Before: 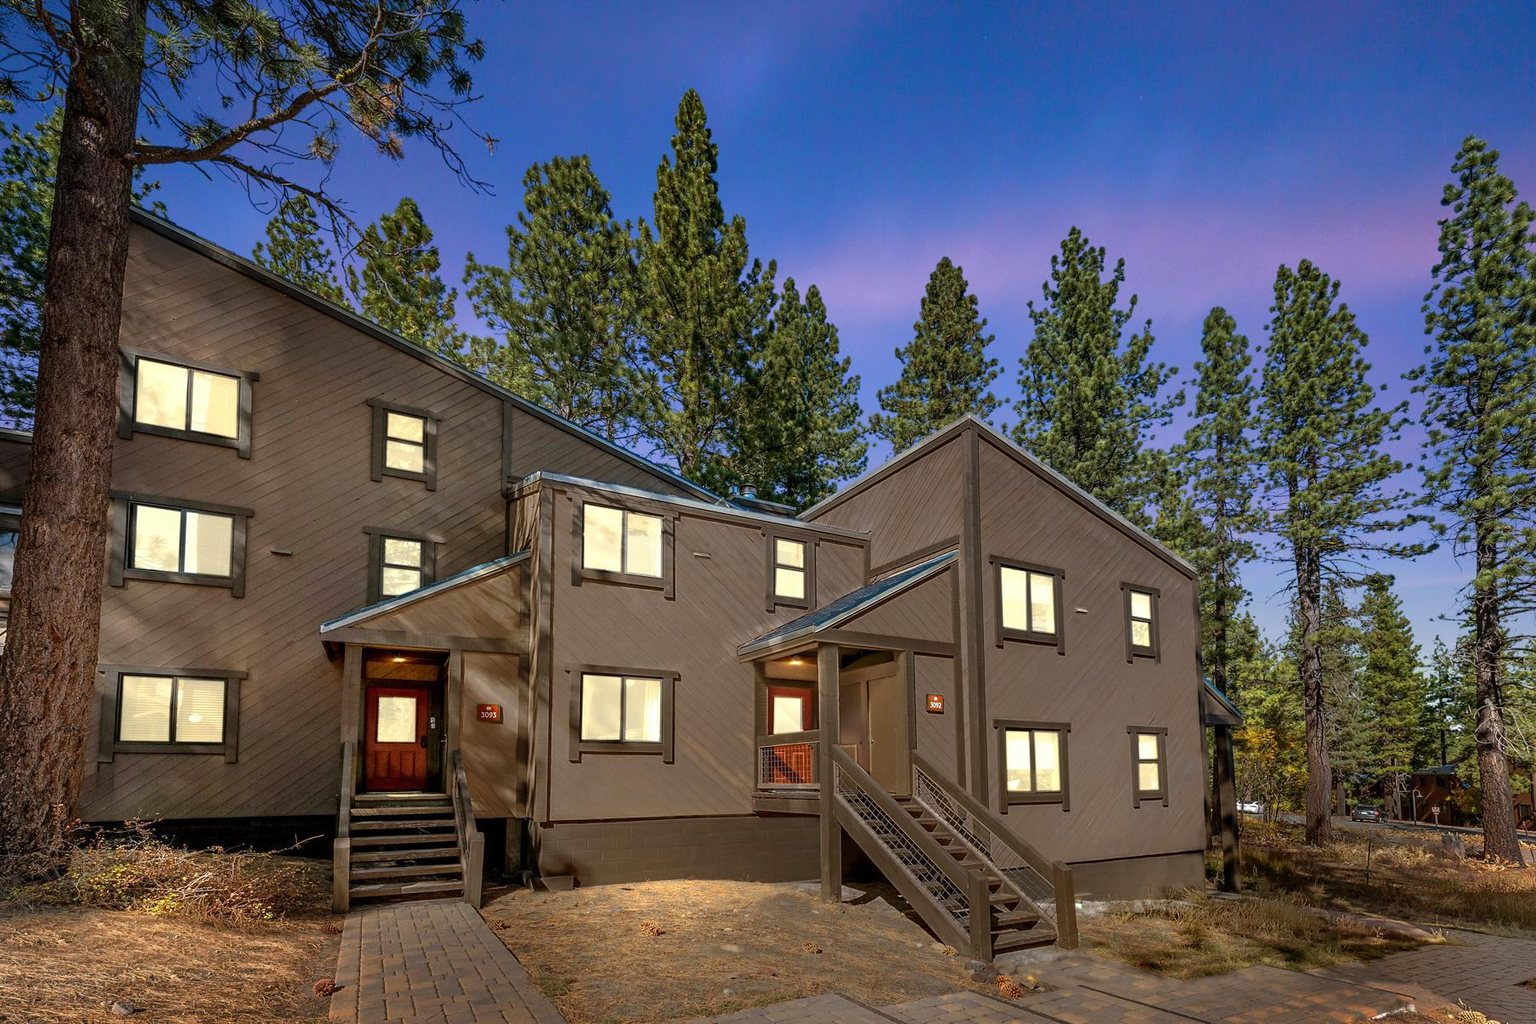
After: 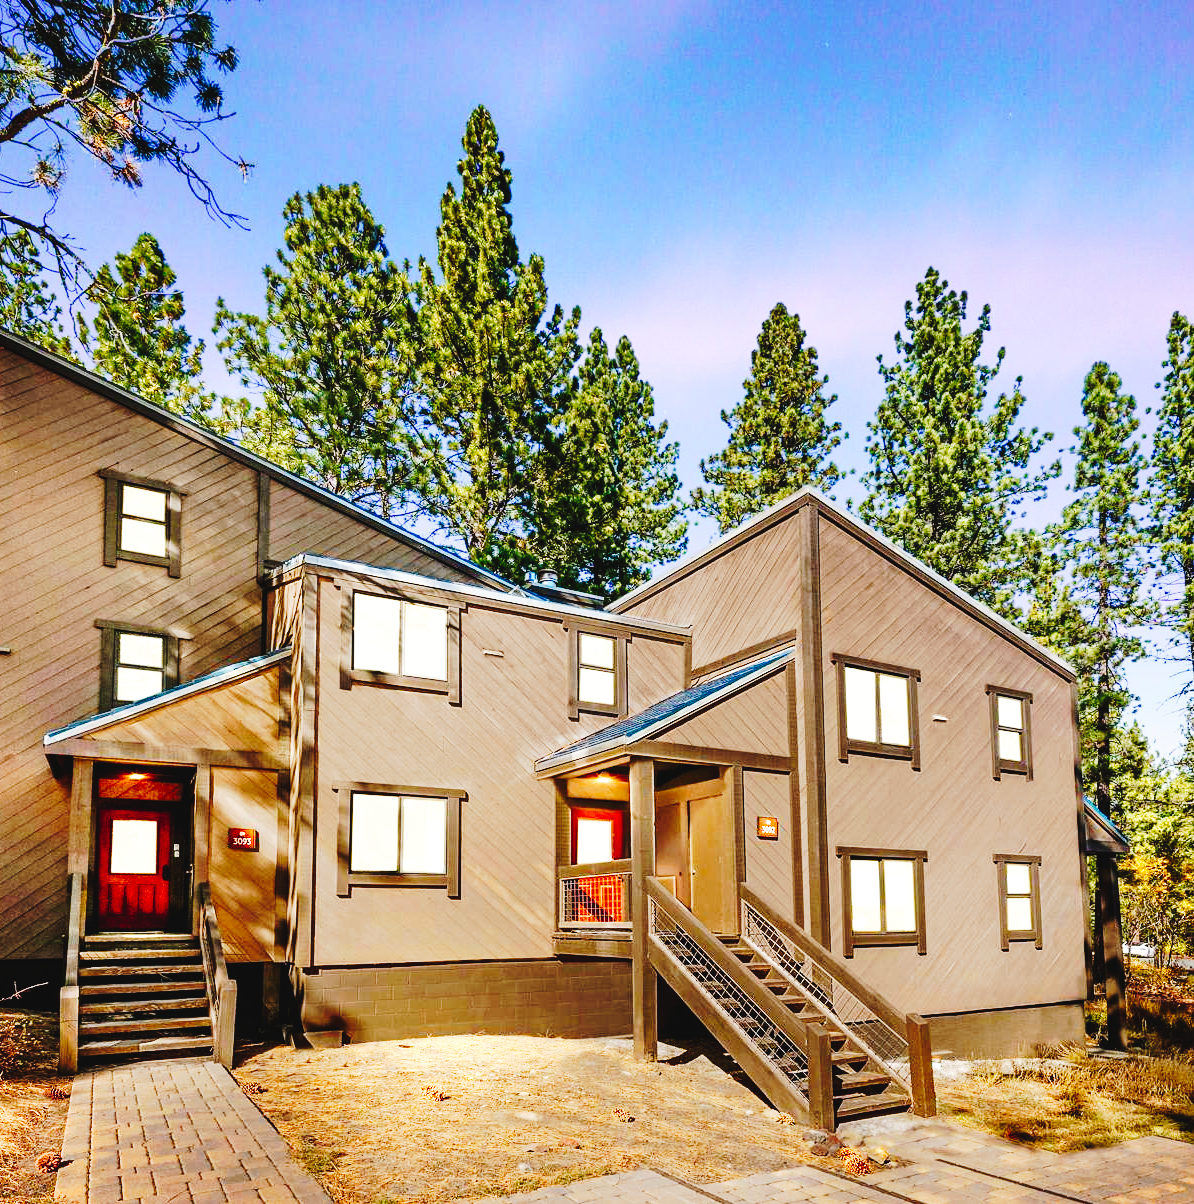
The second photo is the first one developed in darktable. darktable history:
base curve: curves: ch0 [(0, 0) (0.007, 0.004) (0.027, 0.03) (0.046, 0.07) (0.207, 0.54) (0.442, 0.872) (0.673, 0.972) (1, 1)], preserve colors none
tone equalizer: on, module defaults
tone curve: curves: ch0 [(0, 0) (0.003, 0.039) (0.011, 0.042) (0.025, 0.048) (0.044, 0.058) (0.069, 0.071) (0.1, 0.089) (0.136, 0.114) (0.177, 0.146) (0.224, 0.199) (0.277, 0.27) (0.335, 0.364) (0.399, 0.47) (0.468, 0.566) (0.543, 0.643) (0.623, 0.73) (0.709, 0.8) (0.801, 0.863) (0.898, 0.925) (1, 1)], preserve colors none
crop and rotate: left 18.442%, right 15.508%
exposure: exposure 0.161 EV, compensate highlight preservation false
